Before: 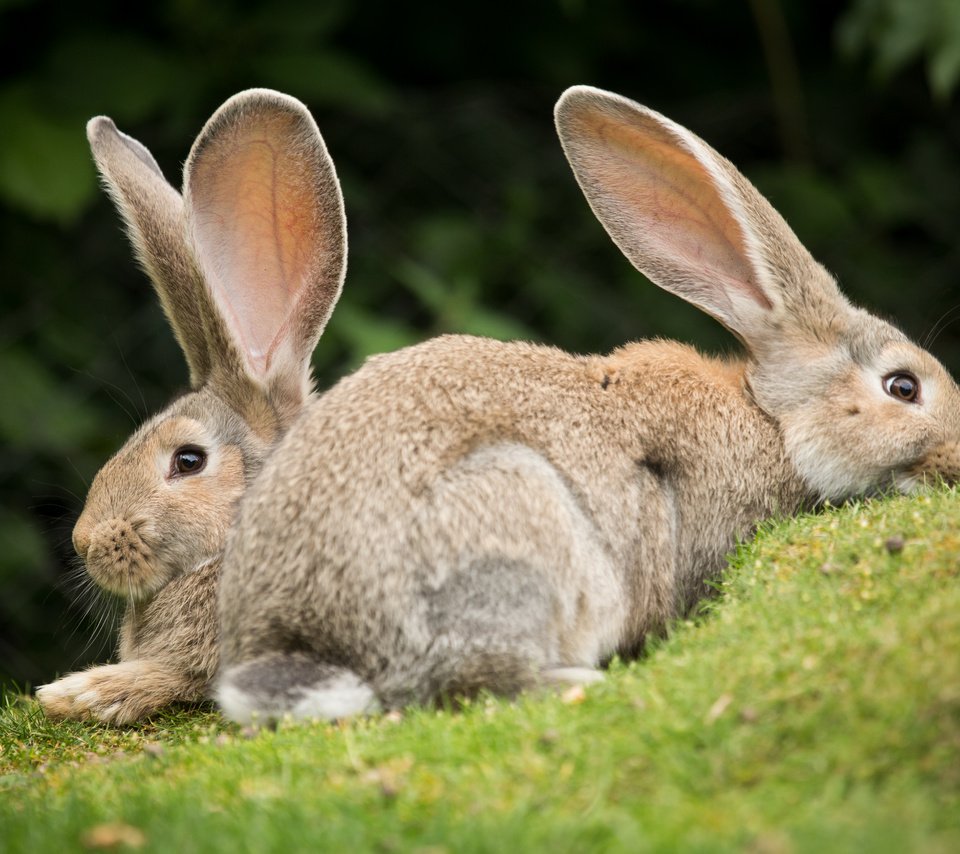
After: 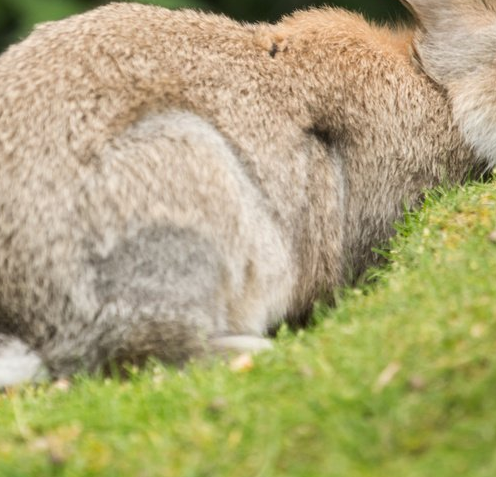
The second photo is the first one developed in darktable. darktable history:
crop: left 34.659%, top 38.992%, right 13.619%, bottom 5.116%
